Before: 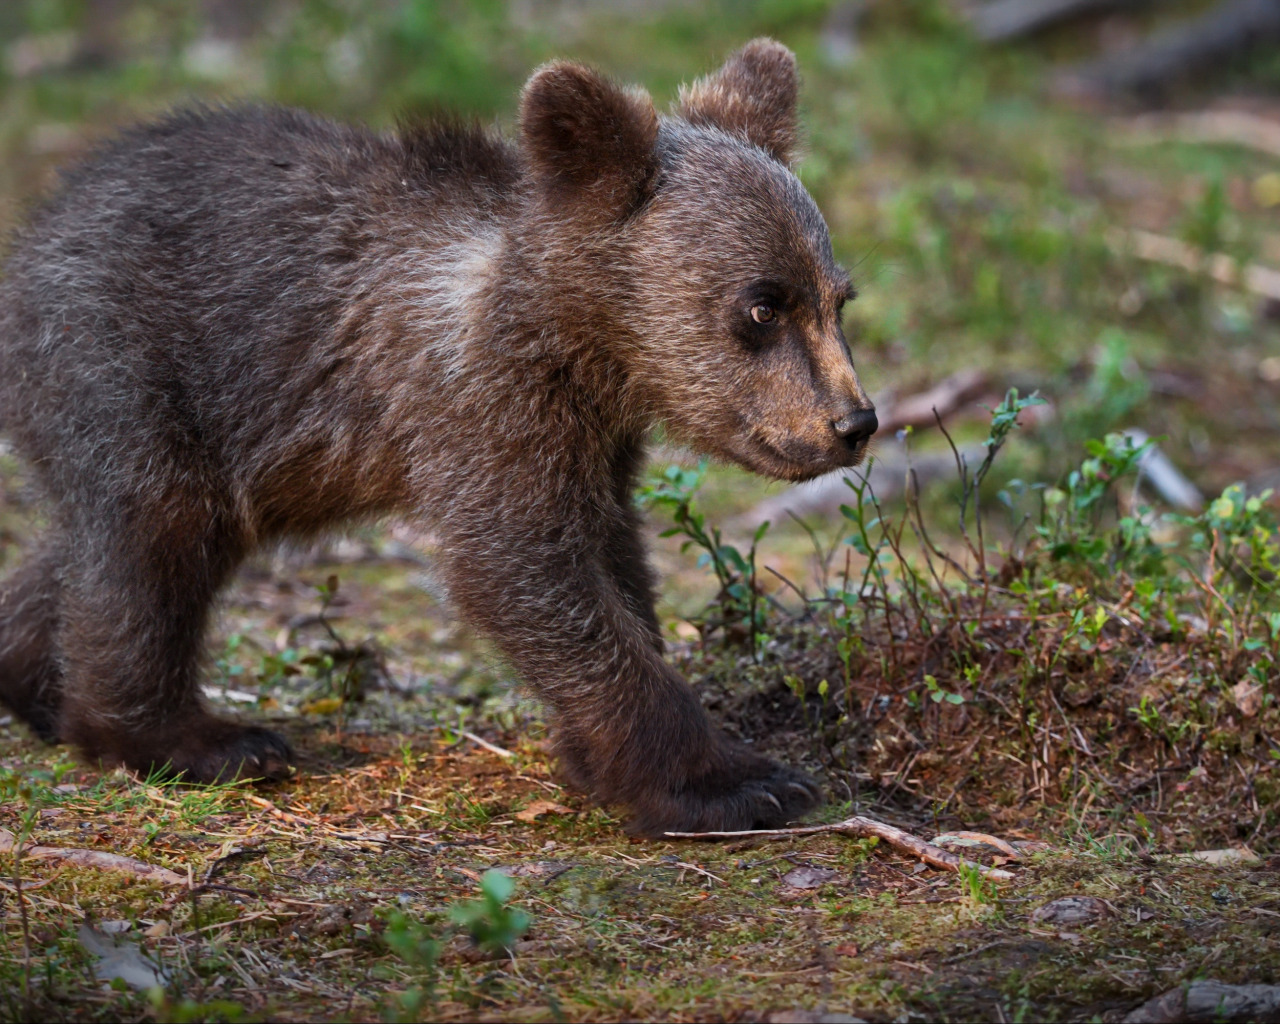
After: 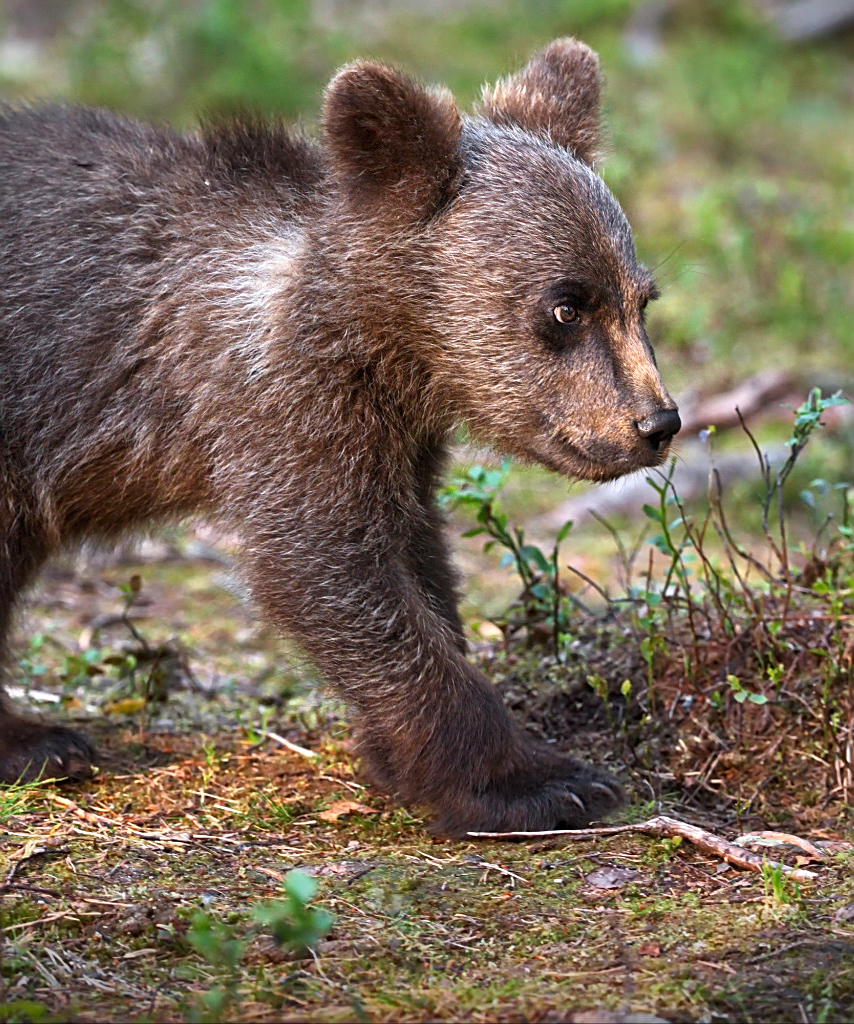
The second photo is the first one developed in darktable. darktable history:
sharpen: on, module defaults
exposure: exposure 0.656 EV, compensate exposure bias true, compensate highlight preservation false
shadows and highlights: shadows -20.84, highlights 99.8, soften with gaussian
crop: left 15.392%, right 17.843%
